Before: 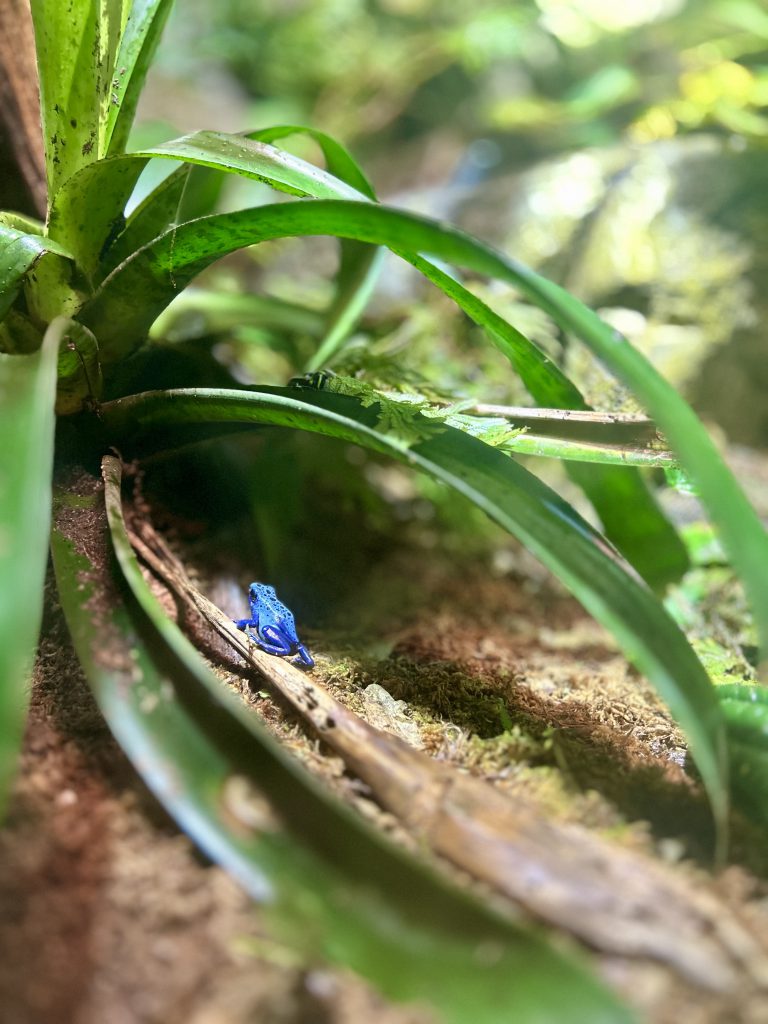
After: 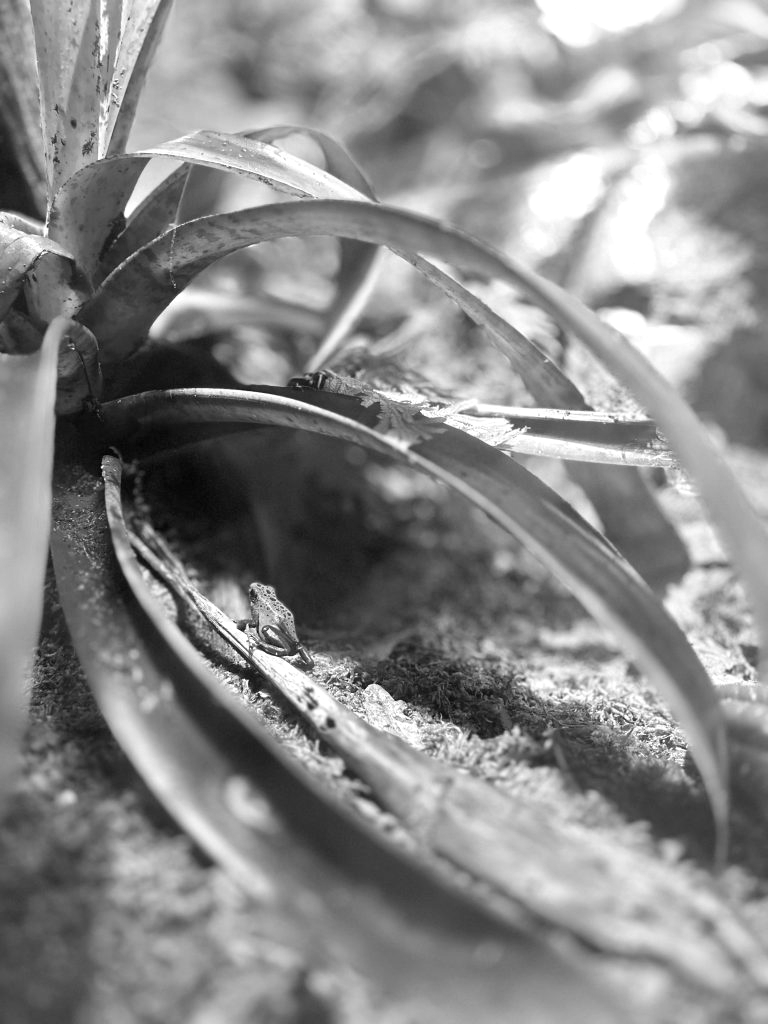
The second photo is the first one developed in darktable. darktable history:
exposure: exposure 0.236 EV, compensate highlight preservation false
monochrome: on, module defaults
